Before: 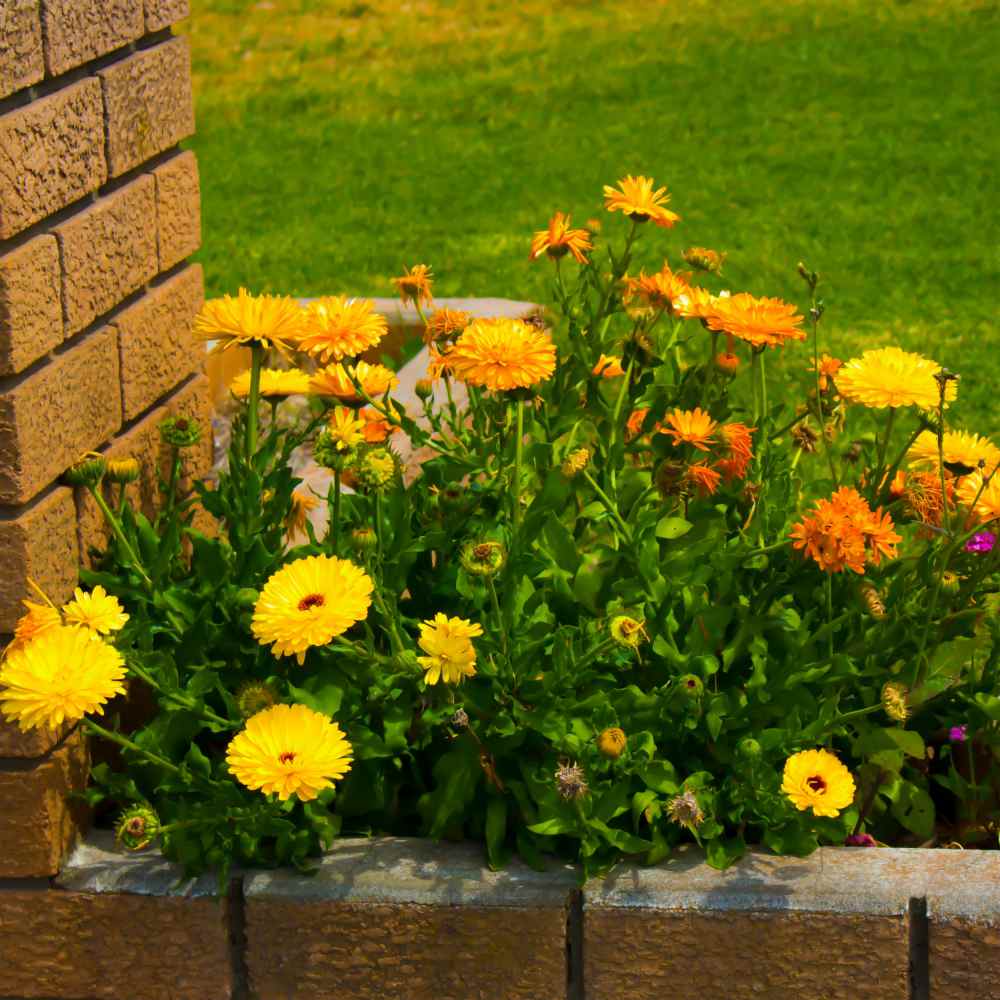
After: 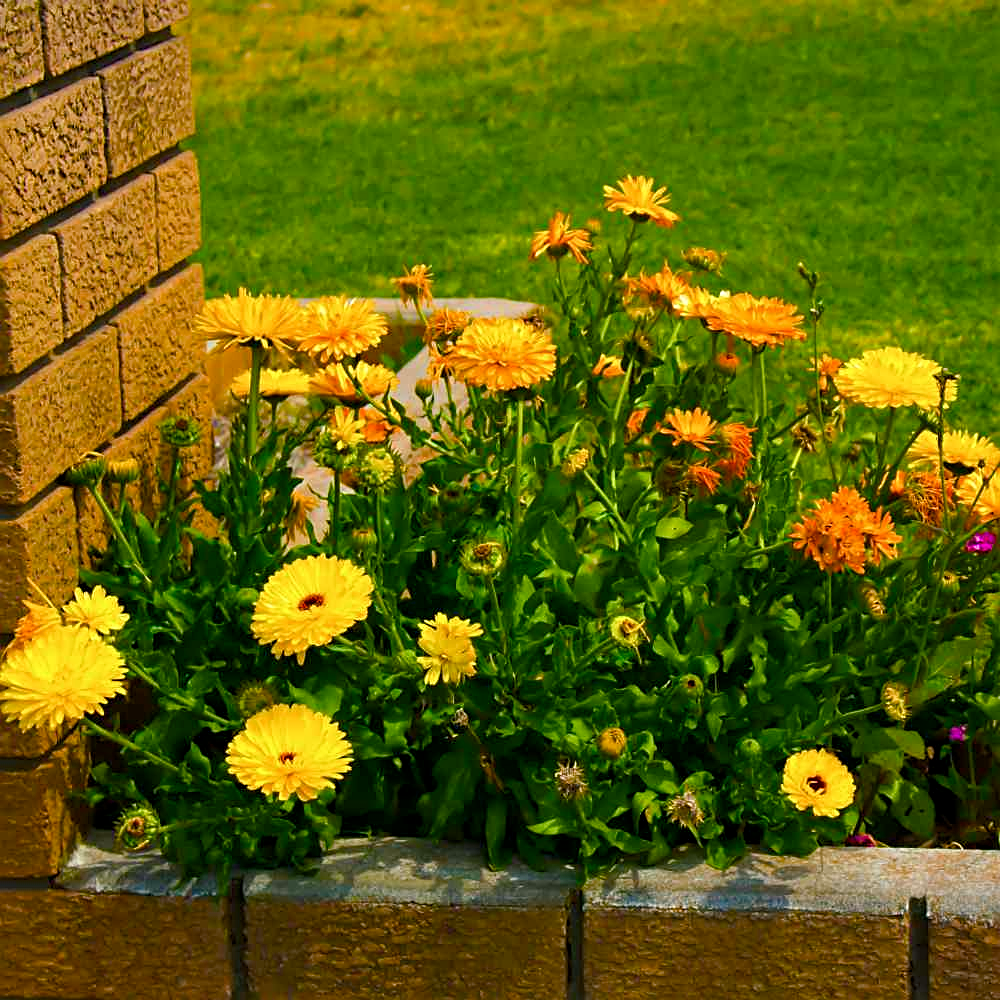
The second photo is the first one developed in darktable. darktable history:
sharpen: on, module defaults
color balance rgb: shadows lift › chroma 2.06%, shadows lift › hue 217.91°, perceptual saturation grading › global saturation 20%, perceptual saturation grading › highlights -25.913%, perceptual saturation grading › shadows 49.606%
contrast equalizer: y [[0.5, 0.542, 0.583, 0.625, 0.667, 0.708], [0.5 ×6], [0.5 ×6], [0 ×6], [0 ×6]], mix 0.209
color correction: highlights b* 3.03
